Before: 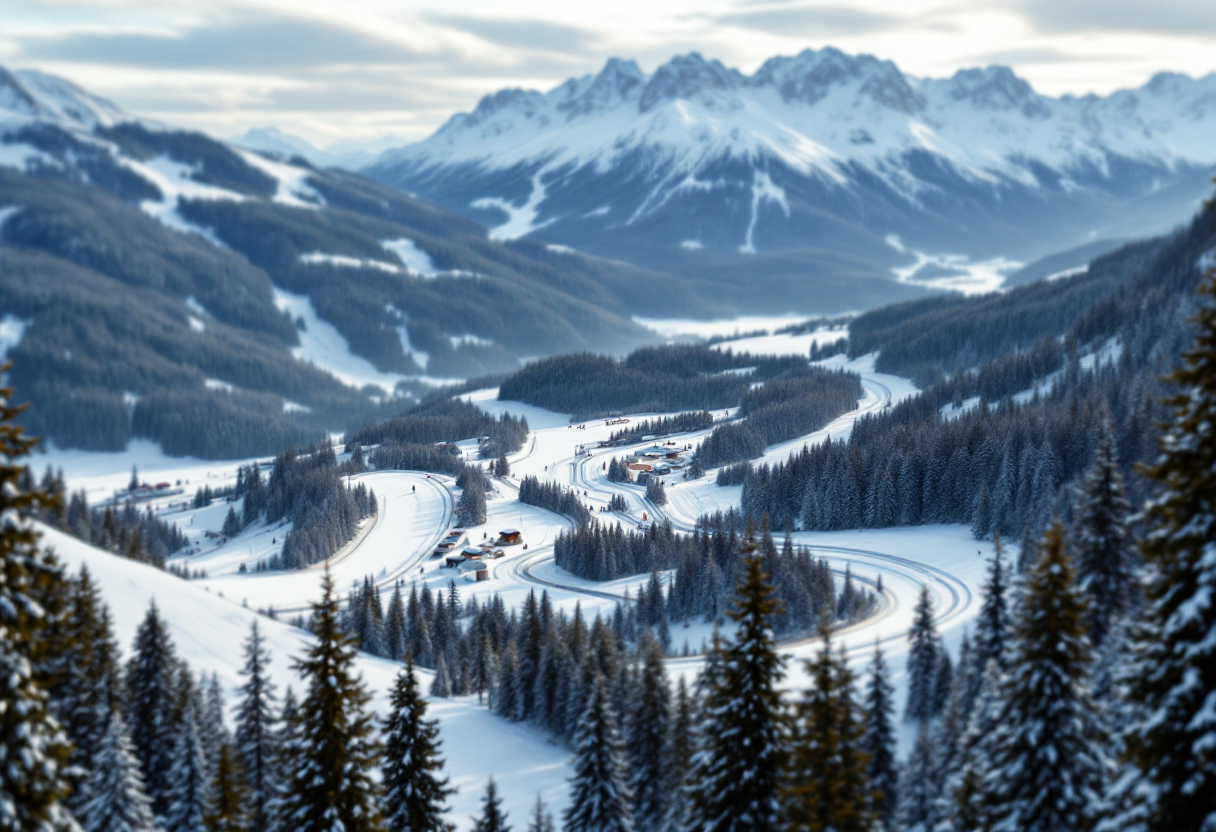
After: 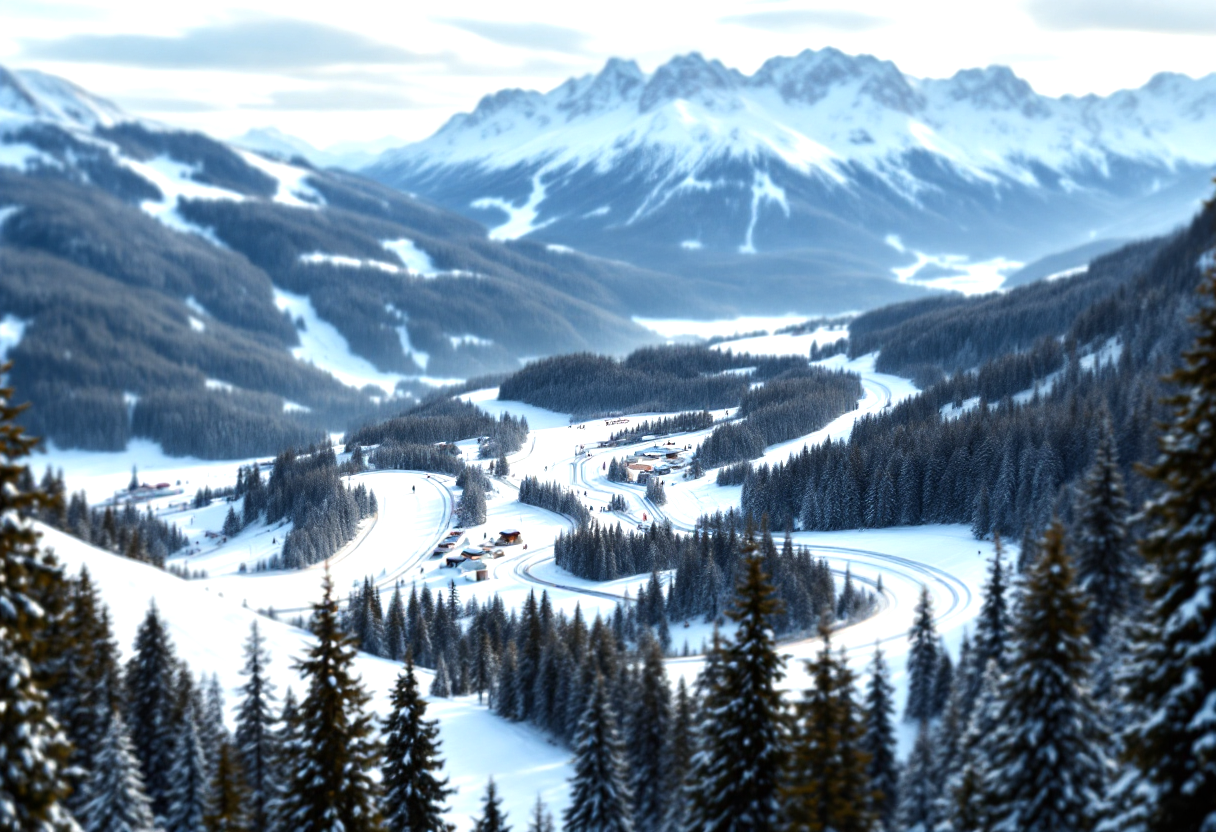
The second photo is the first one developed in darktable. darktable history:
tone equalizer: -8 EV 0.001 EV, -7 EV -0.002 EV, -6 EV 0.002 EV, -5 EV -0.068 EV, -4 EV -0.135 EV, -3 EV -0.163 EV, -2 EV 0.229 EV, -1 EV 0.71 EV, +0 EV 0.5 EV
